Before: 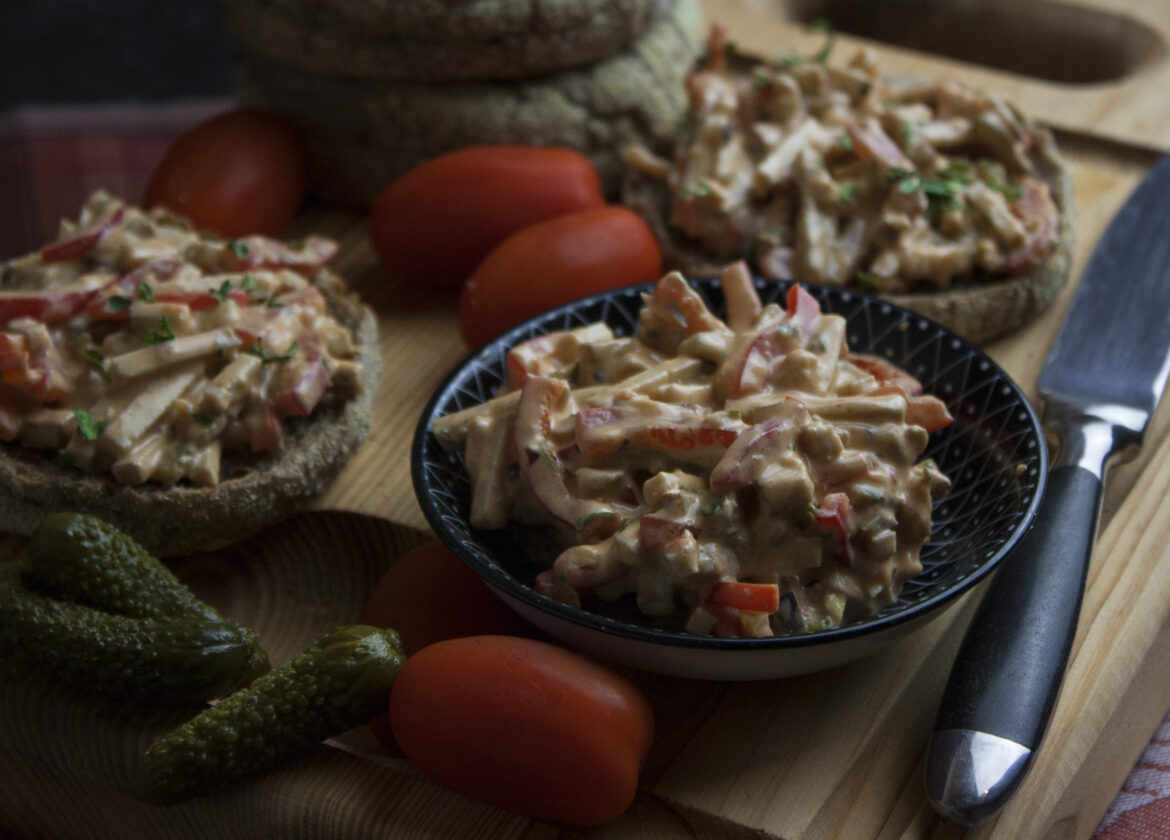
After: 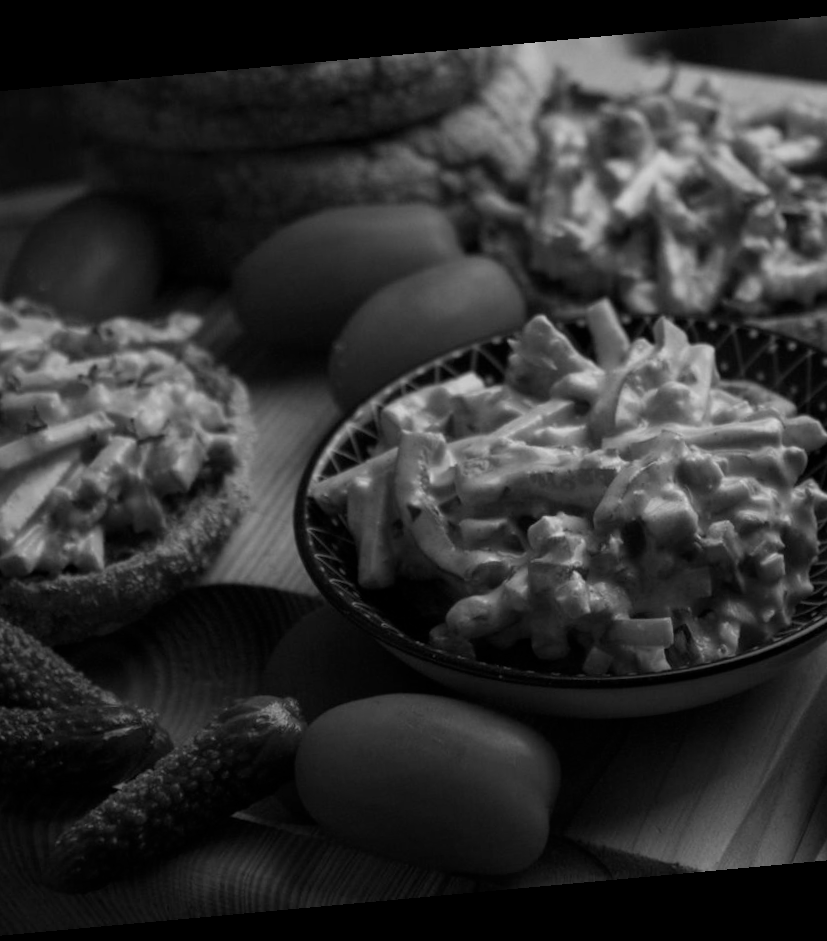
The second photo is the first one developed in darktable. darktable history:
rotate and perspective: rotation -5.2°, automatic cropping off
monochrome: on, module defaults
crop and rotate: left 12.673%, right 20.66%
